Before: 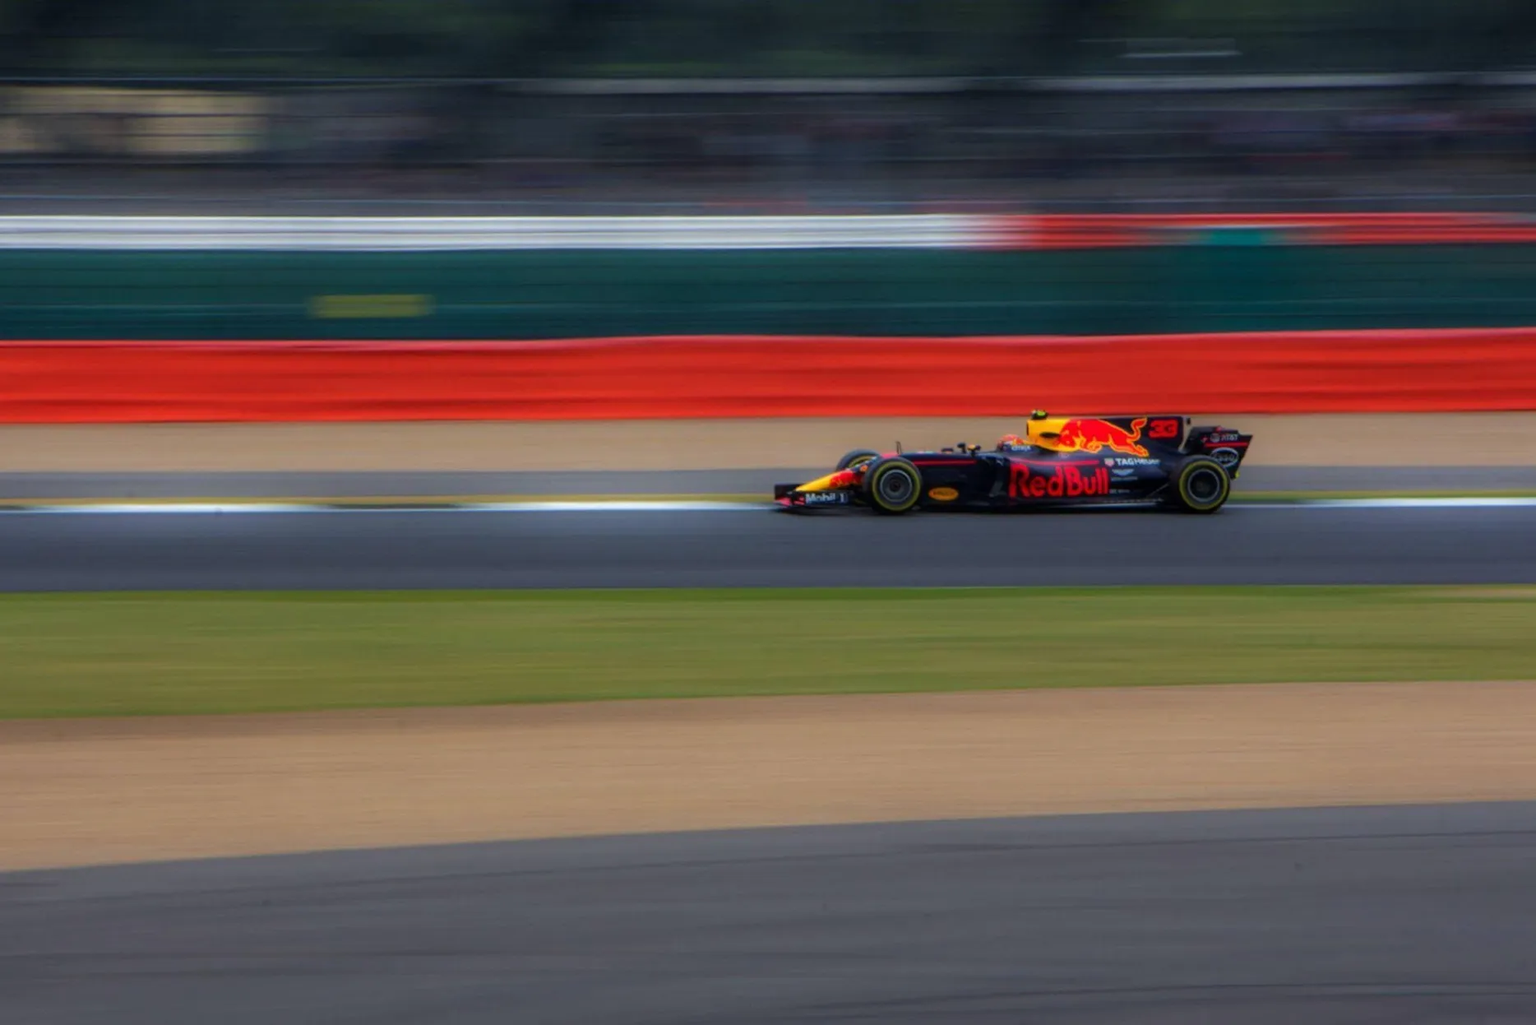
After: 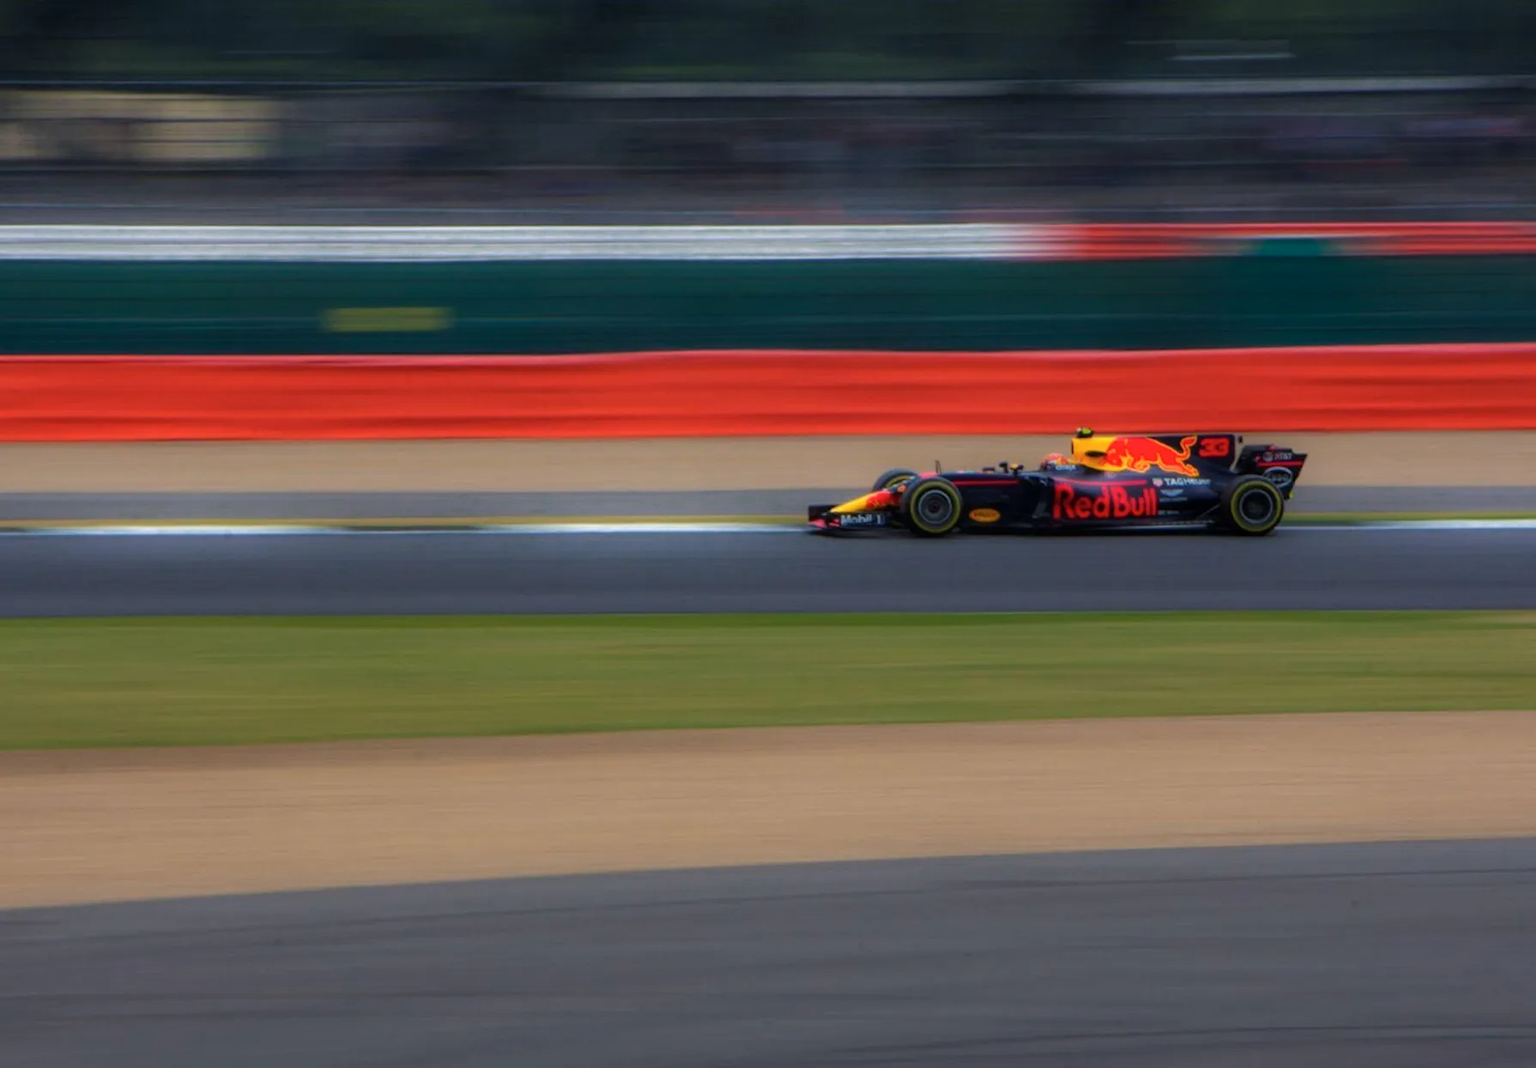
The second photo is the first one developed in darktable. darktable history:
tone equalizer: on, module defaults
crop: right 4.126%, bottom 0.031%
color zones: curves: ch0 [(0.25, 0.5) (0.636, 0.25) (0.75, 0.5)]
